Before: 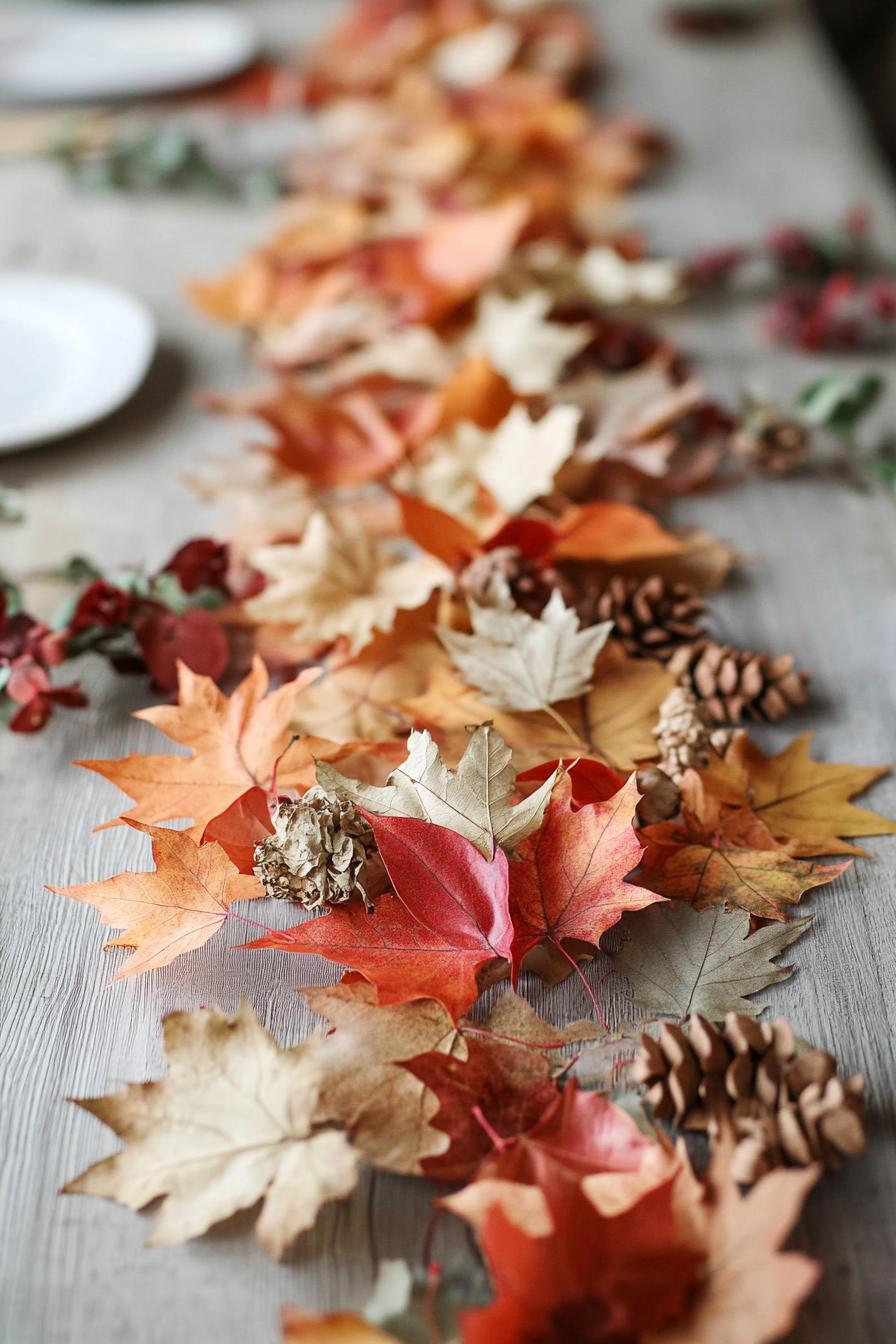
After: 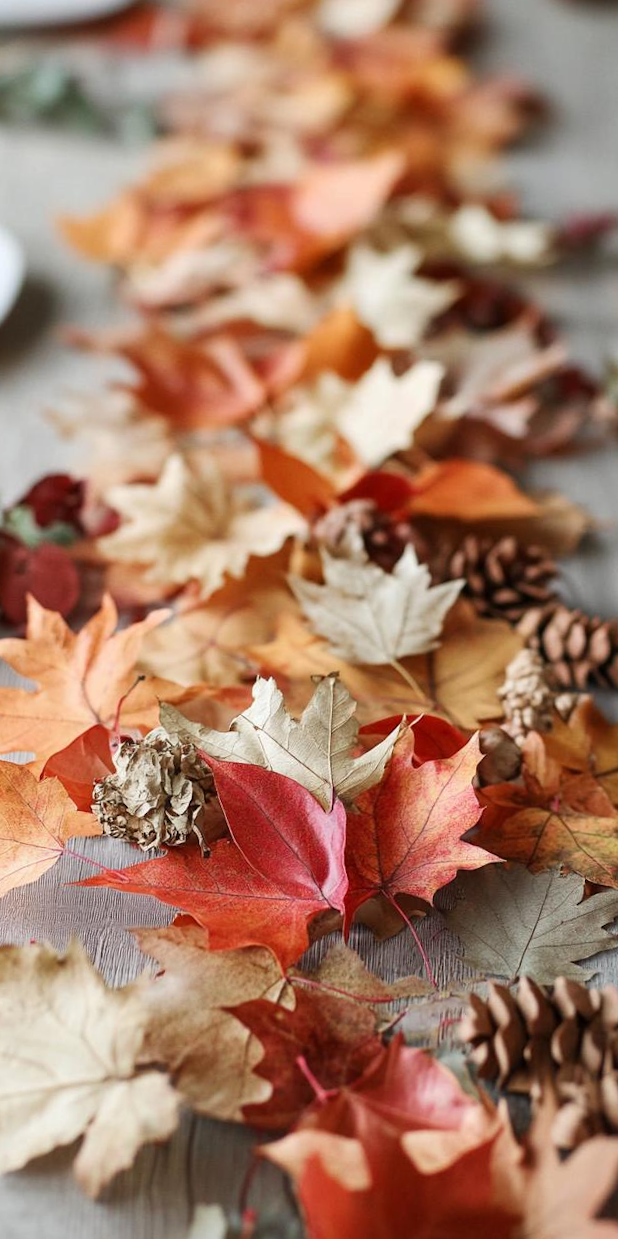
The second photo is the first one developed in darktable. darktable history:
crop and rotate: angle -3.23°, left 14.206%, top 0.028%, right 11.057%, bottom 0.092%
